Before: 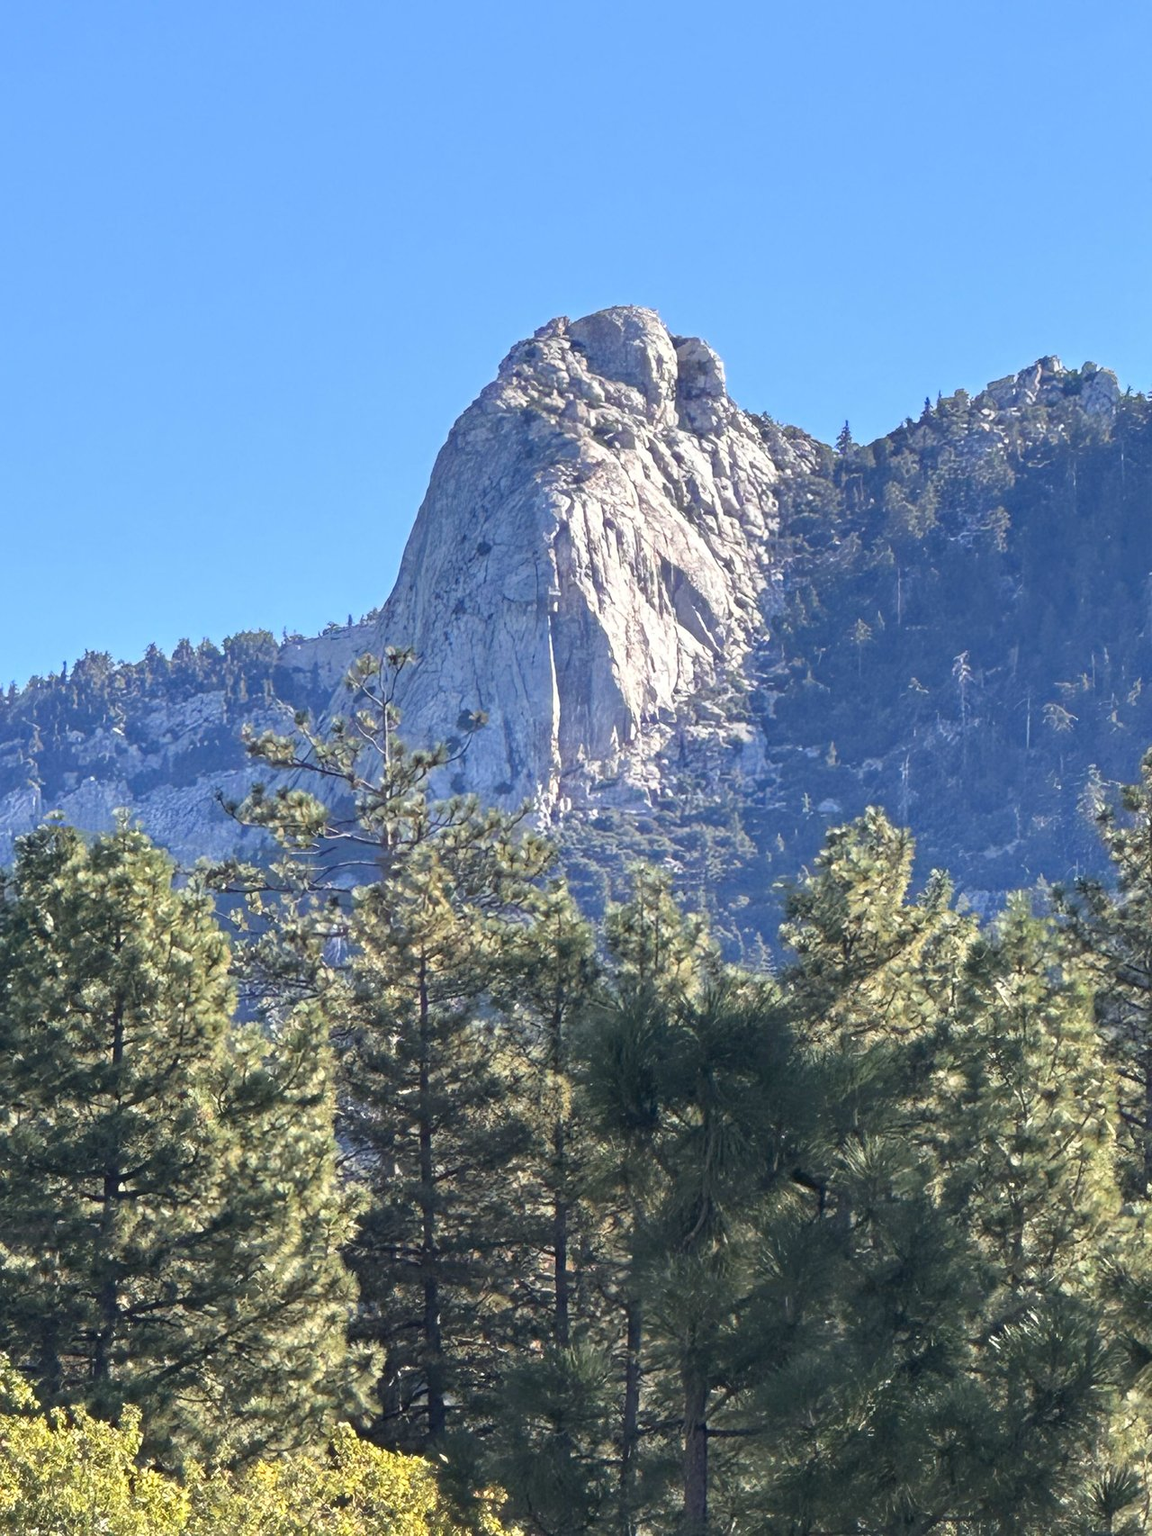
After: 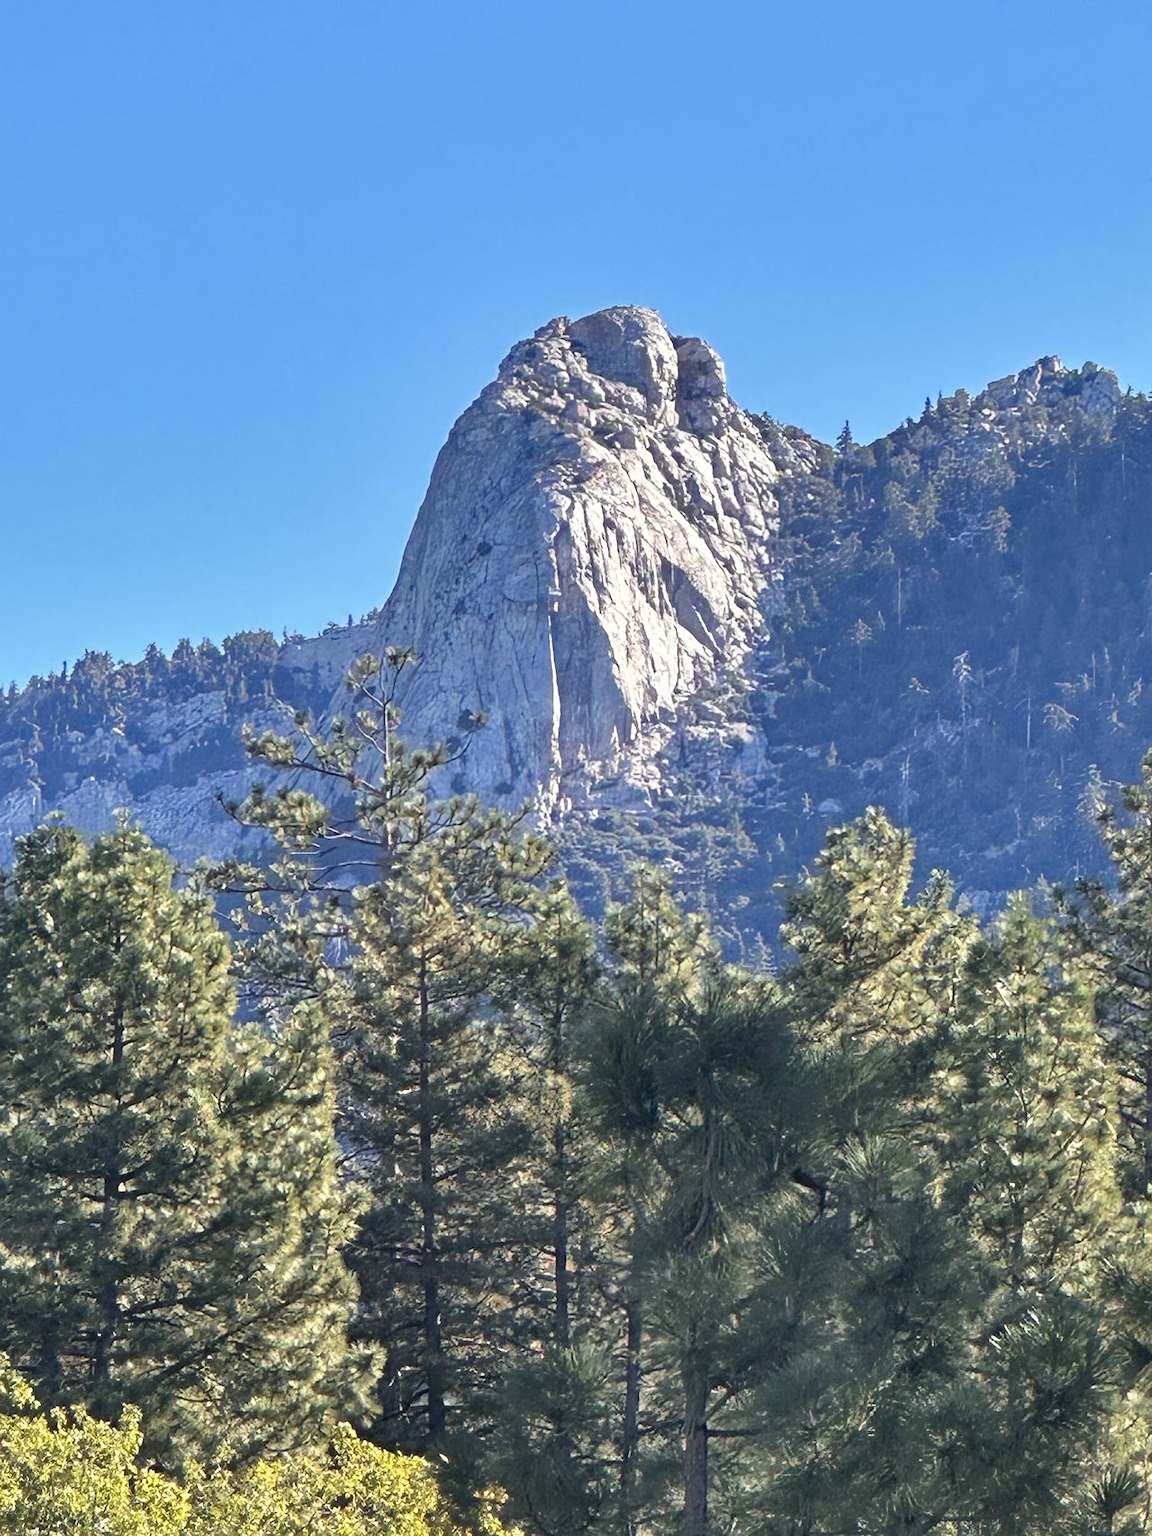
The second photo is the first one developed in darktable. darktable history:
sharpen: amount 0.2
shadows and highlights: shadows 60, soften with gaussian
